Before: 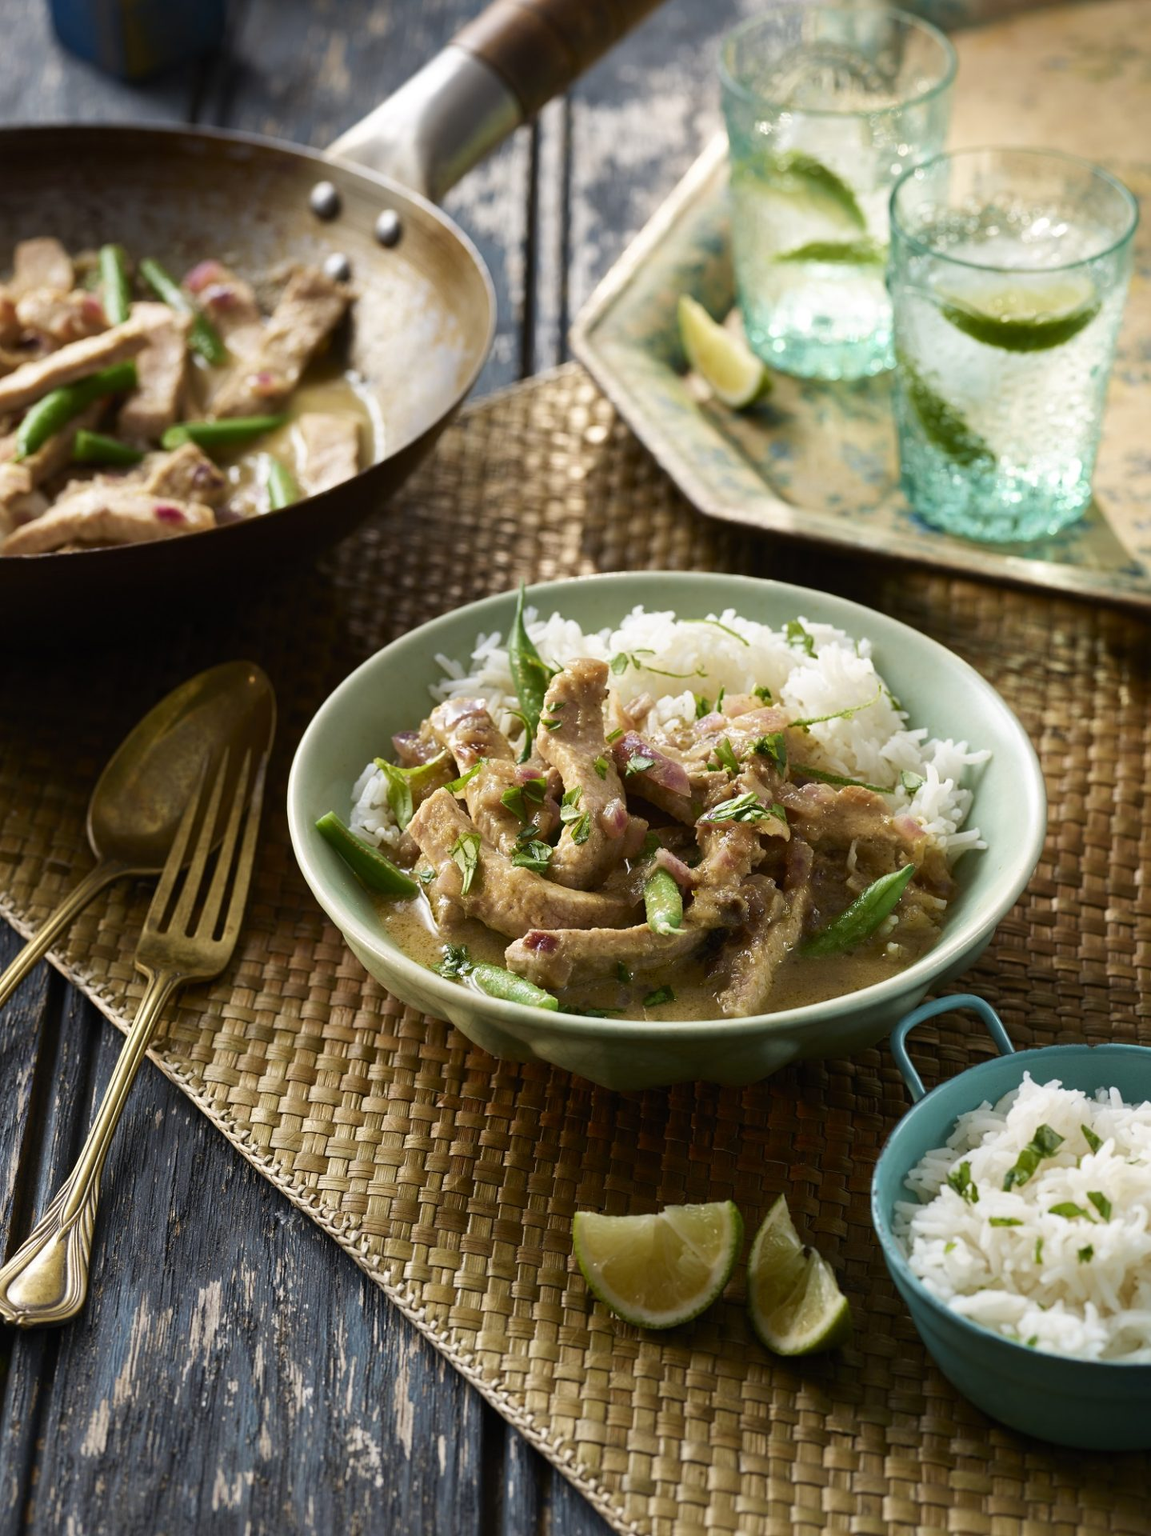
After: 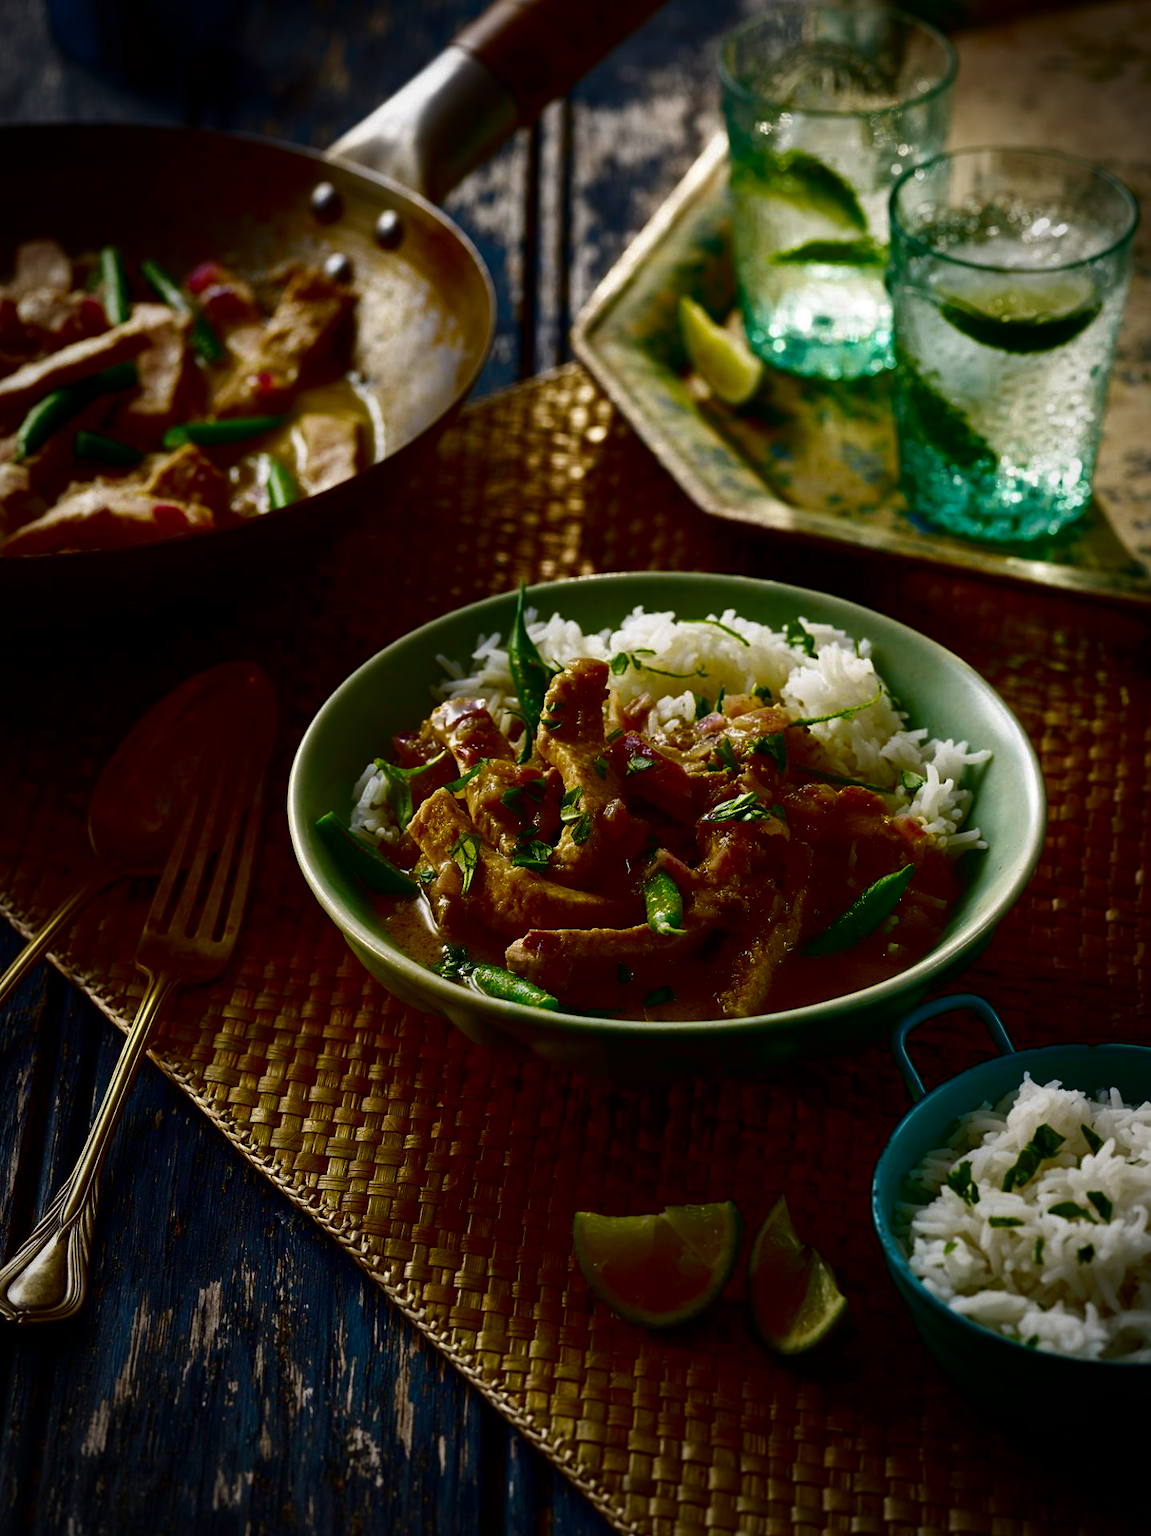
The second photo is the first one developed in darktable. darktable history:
vignetting: automatic ratio true
contrast brightness saturation: brightness -1, saturation 1
